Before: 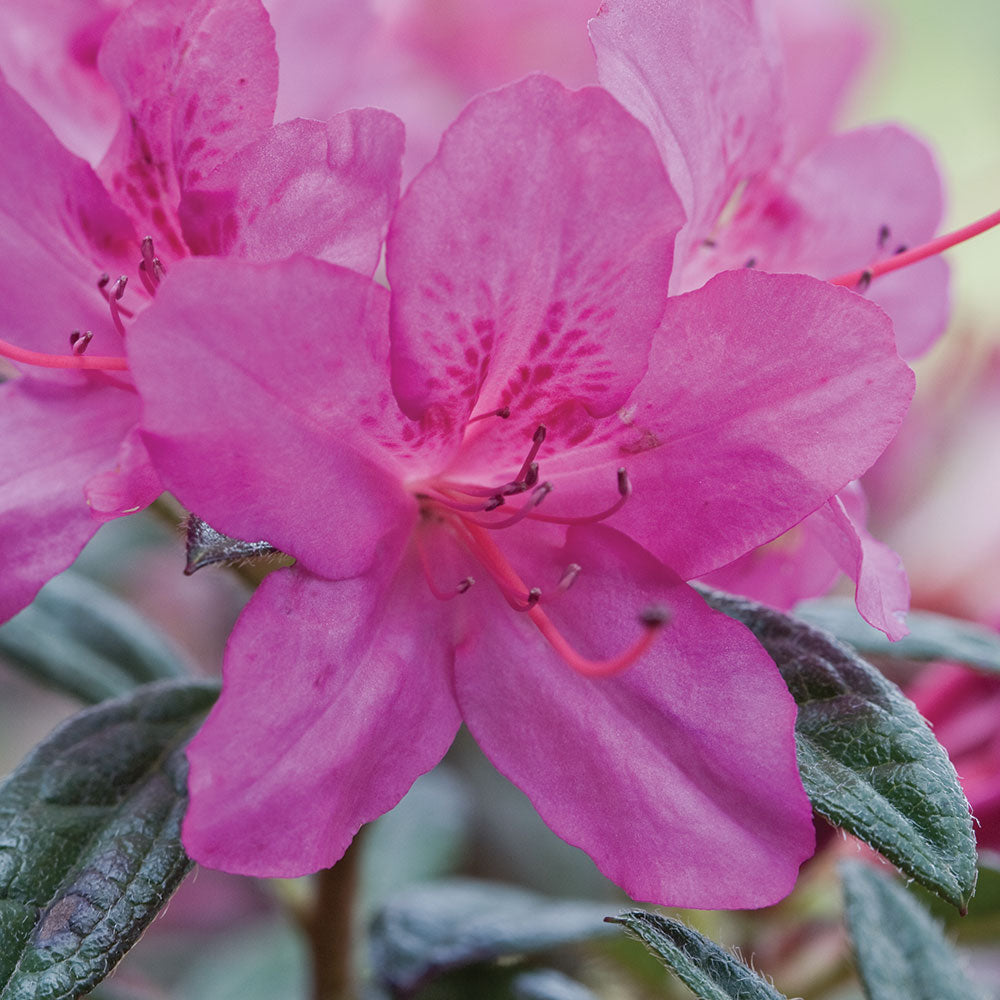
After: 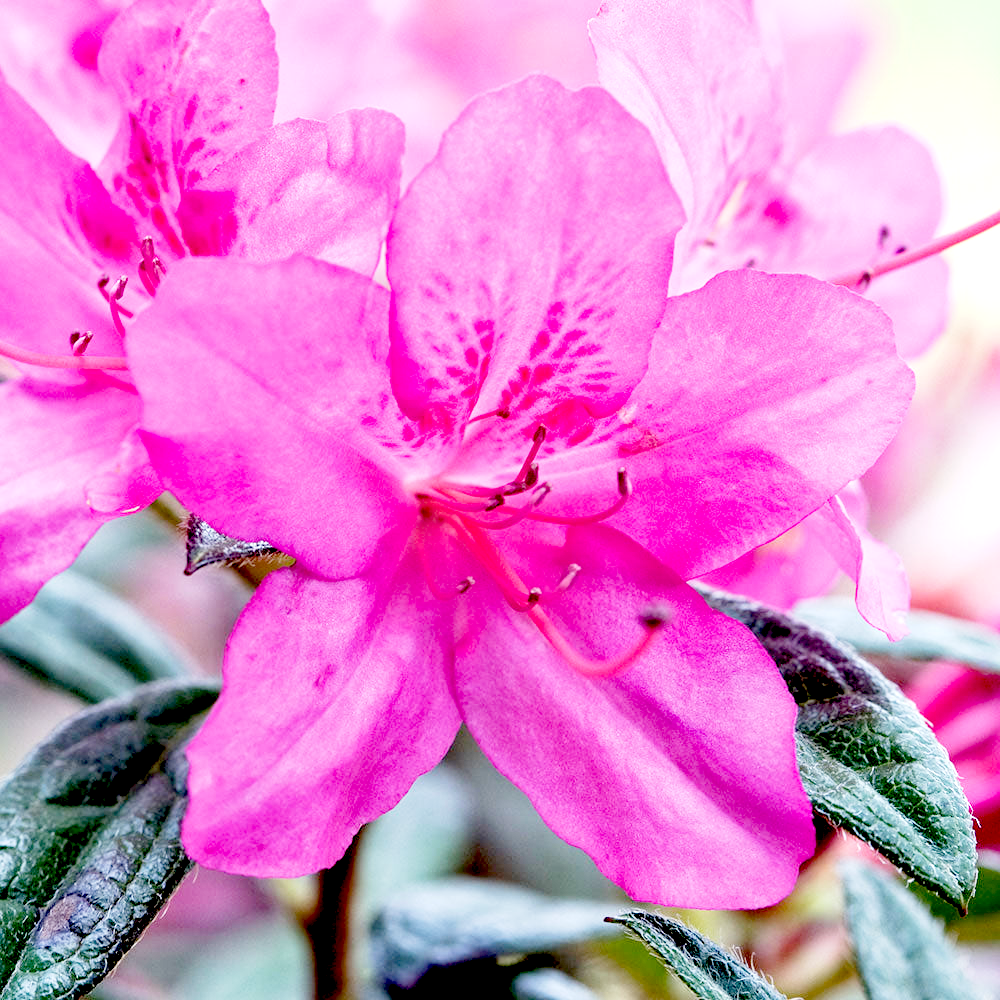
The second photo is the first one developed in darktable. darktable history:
base curve: curves: ch0 [(0, 0) (0.204, 0.334) (0.55, 0.733) (1, 1)], preserve colors none
exposure: black level correction 0.035, exposure 0.9 EV, compensate highlight preservation false
